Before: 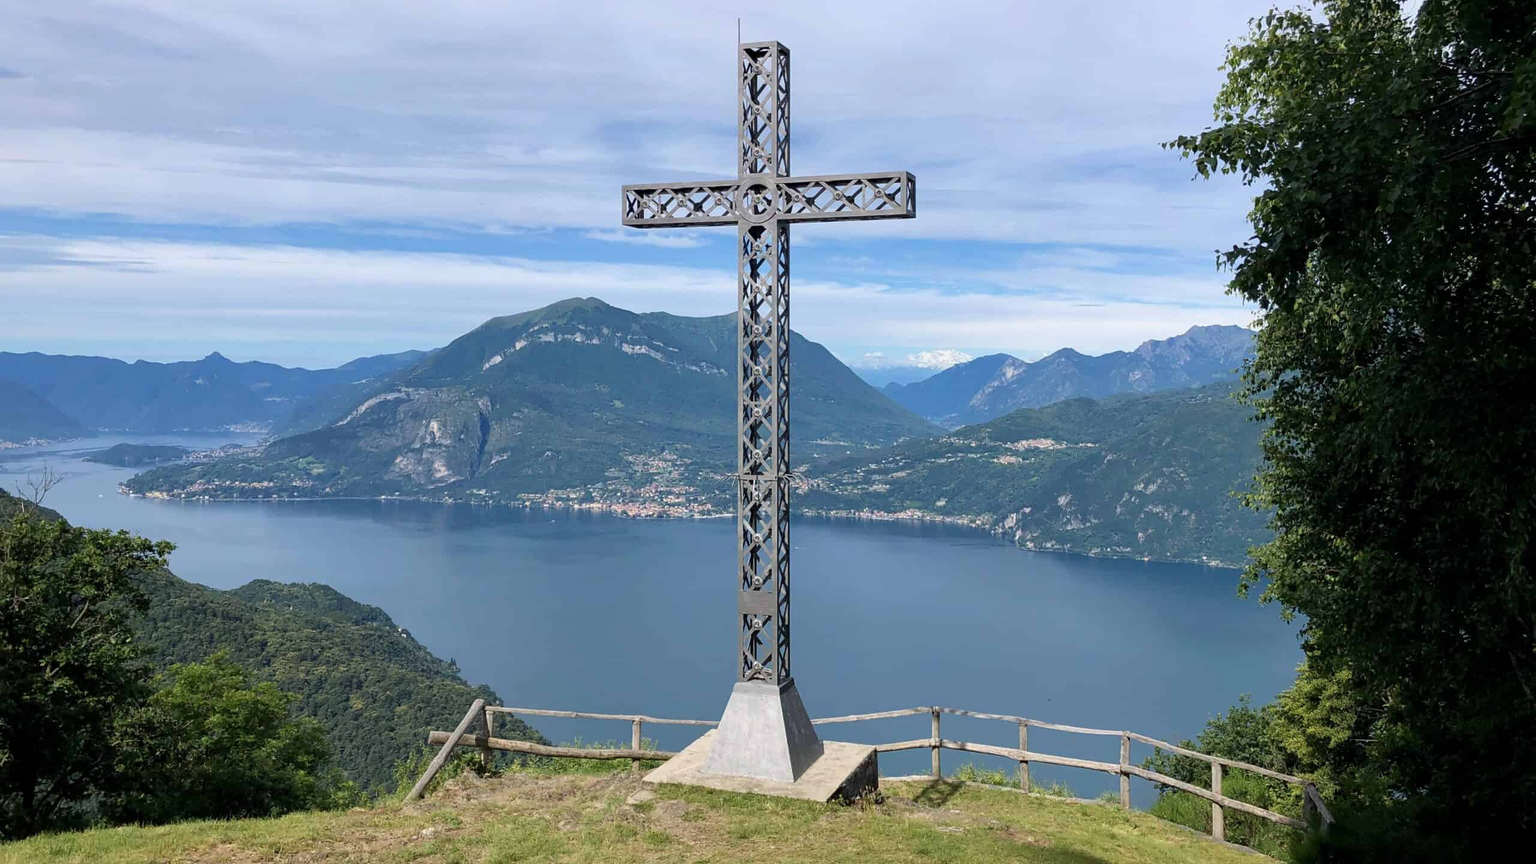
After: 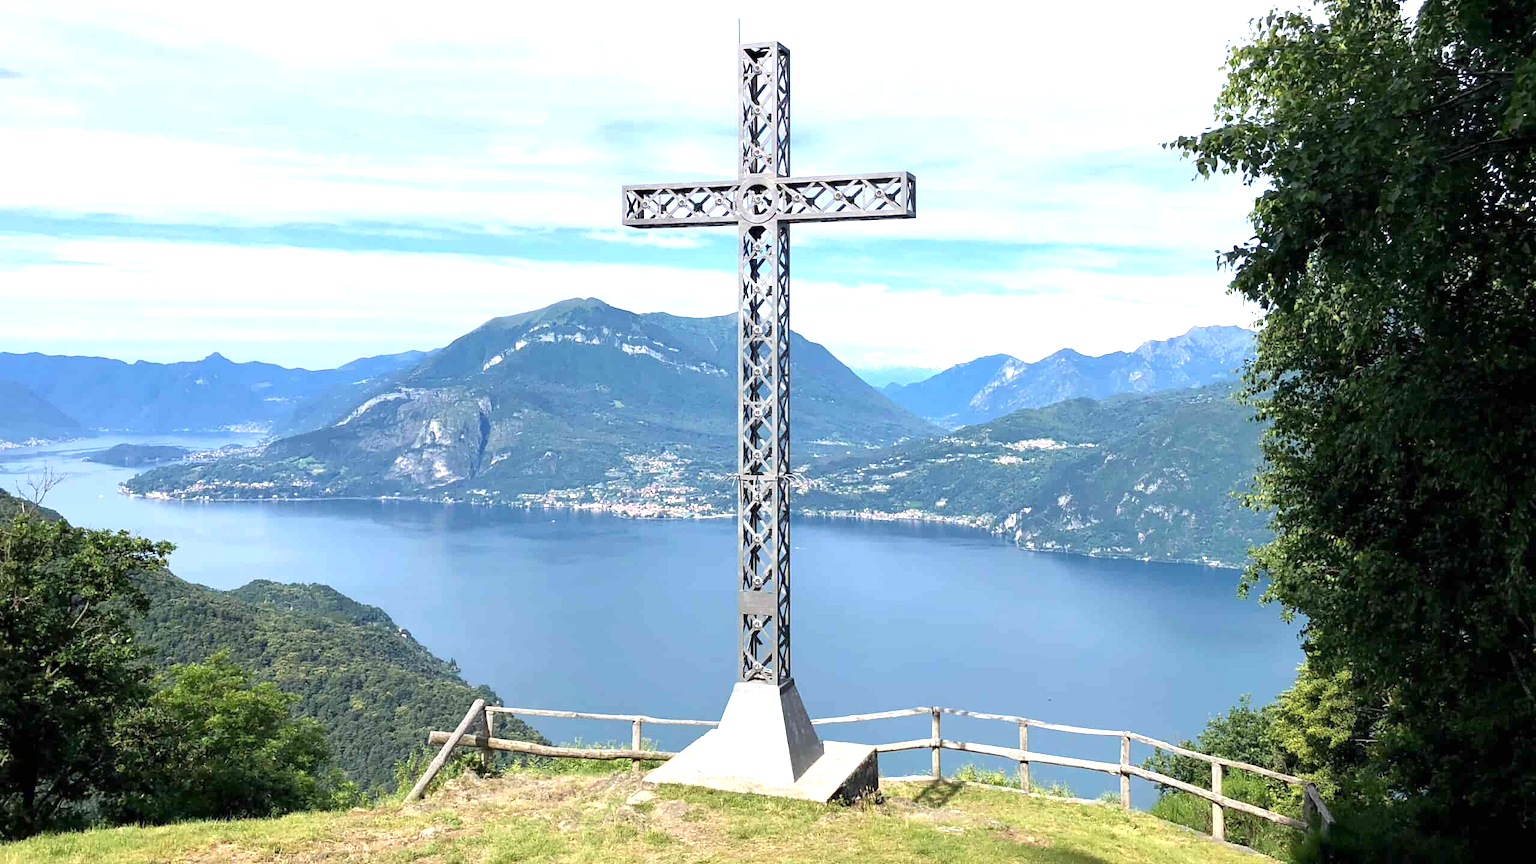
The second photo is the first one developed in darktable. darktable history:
exposure: exposure 1.094 EV, compensate highlight preservation false
